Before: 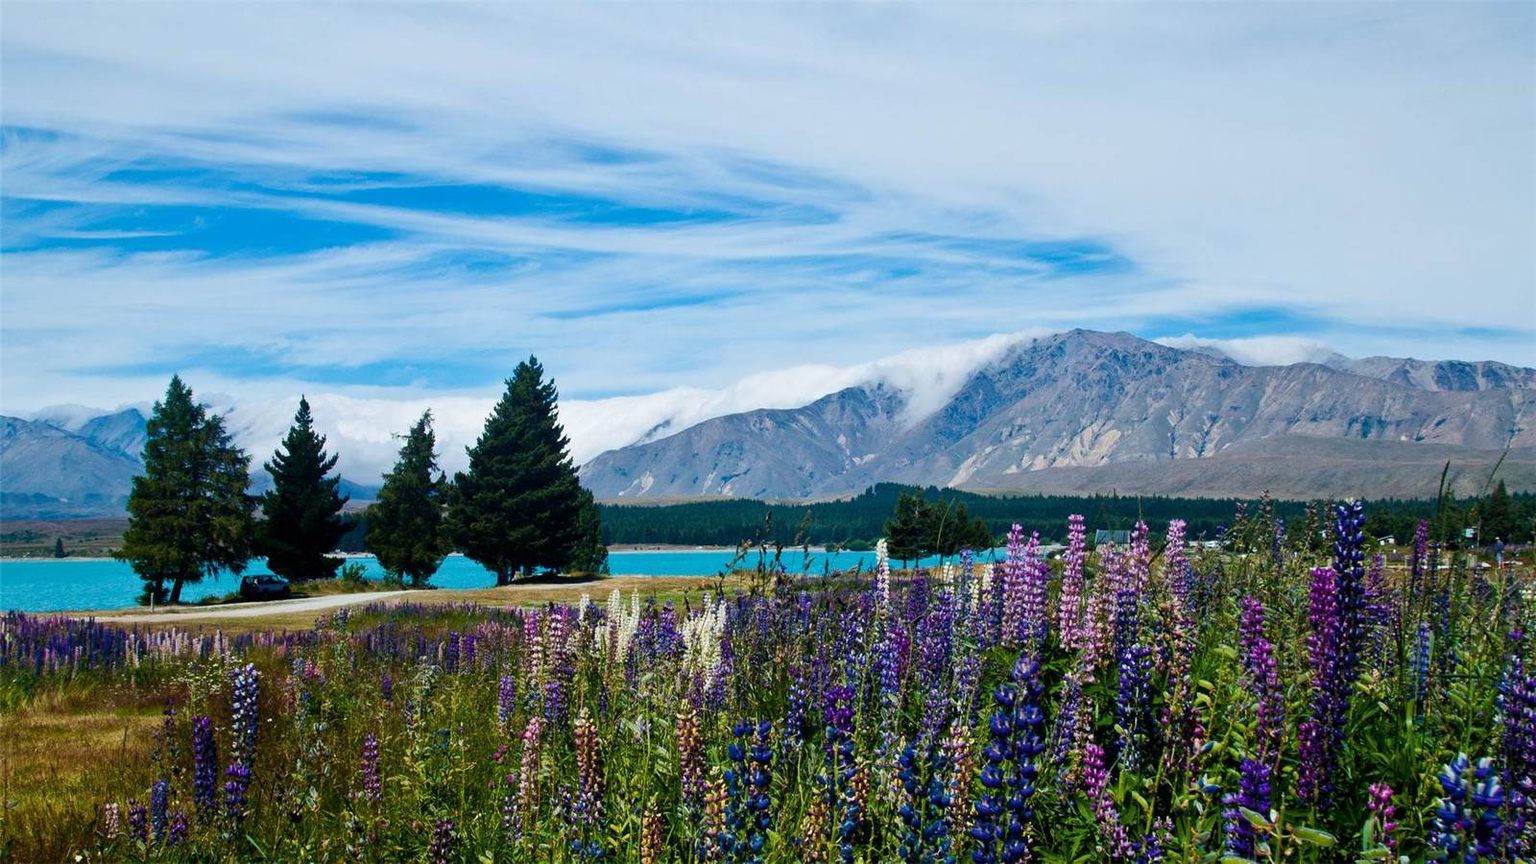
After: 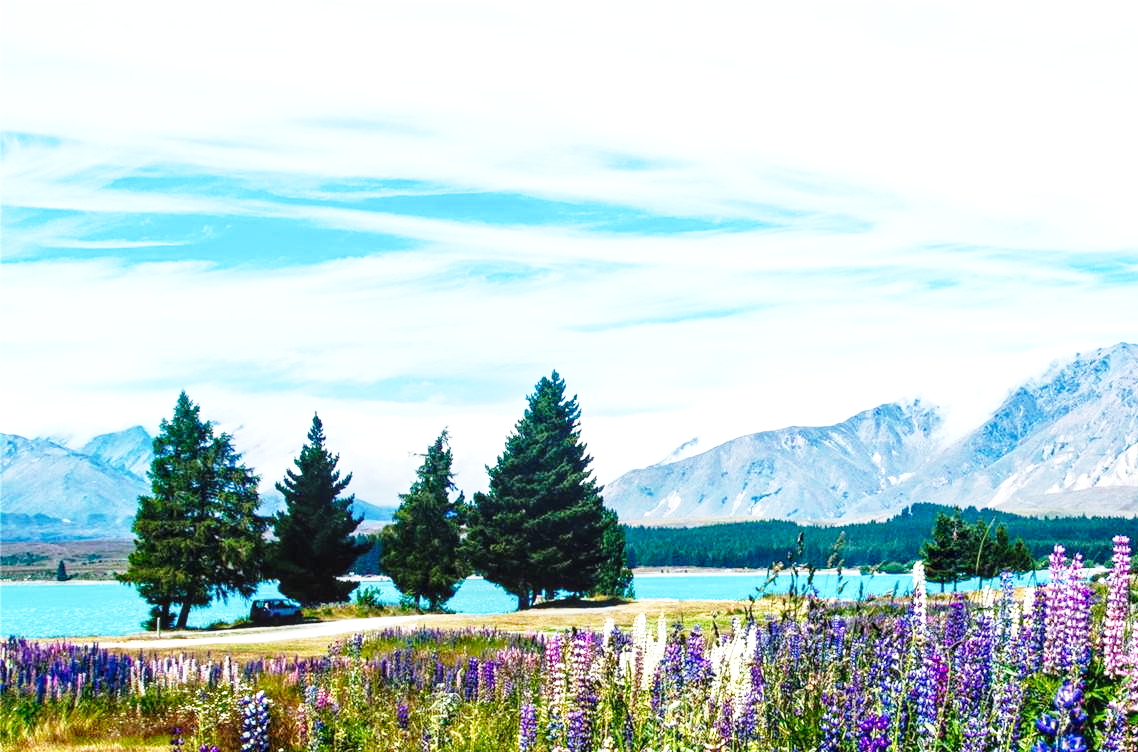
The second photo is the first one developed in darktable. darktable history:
crop: right 28.866%, bottom 16.439%
base curve: curves: ch0 [(0, 0) (0.028, 0.03) (0.121, 0.232) (0.46, 0.748) (0.859, 0.968) (1, 1)], preserve colors none
local contrast: on, module defaults
exposure: exposure 1 EV, compensate highlight preservation false
